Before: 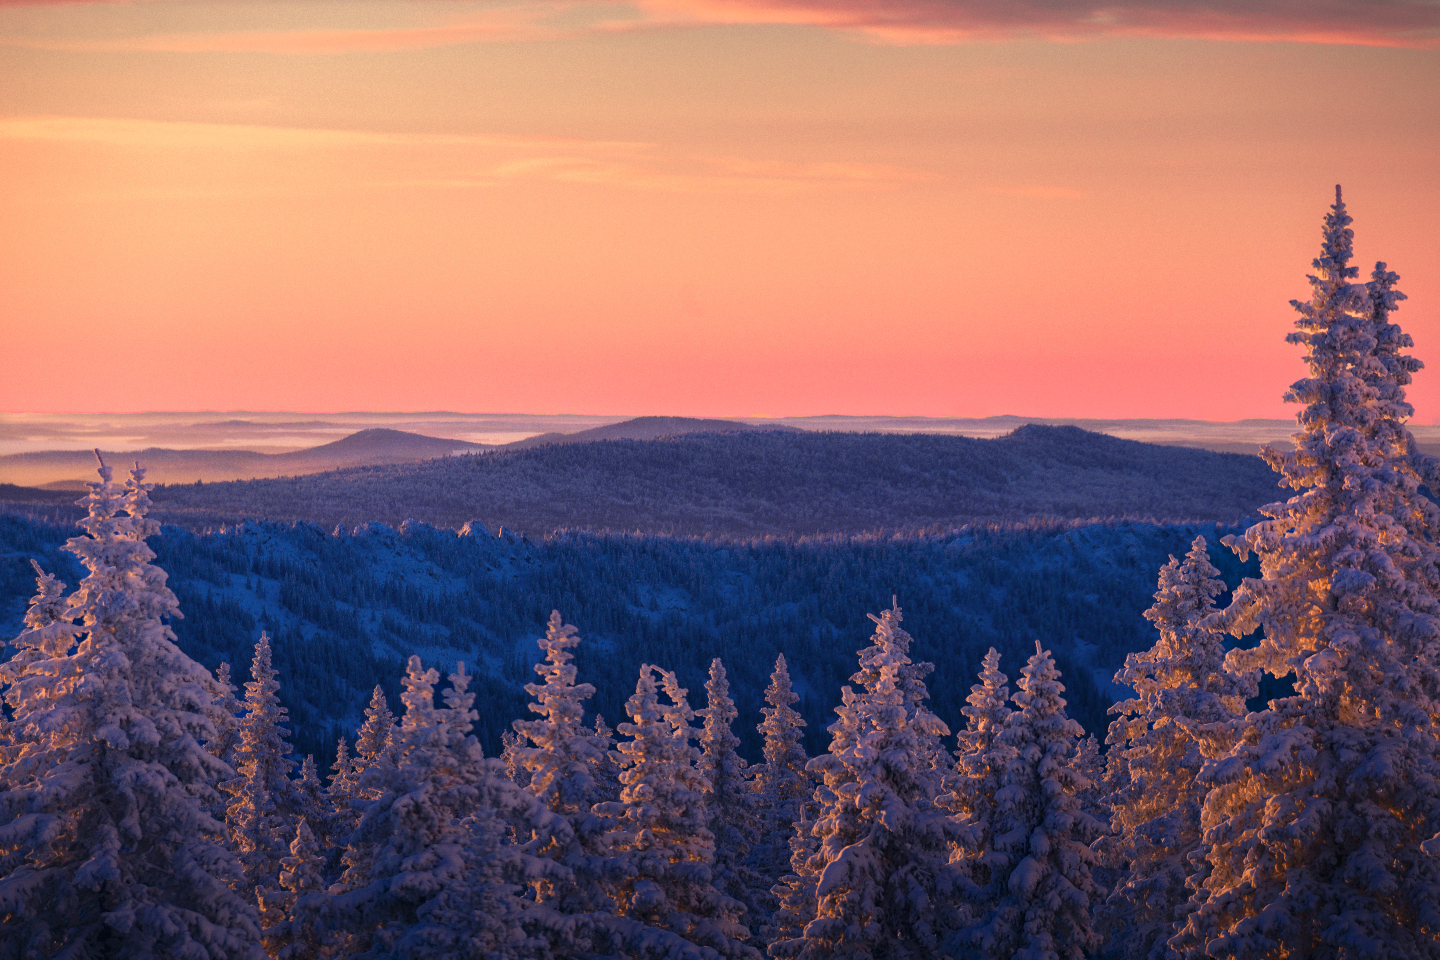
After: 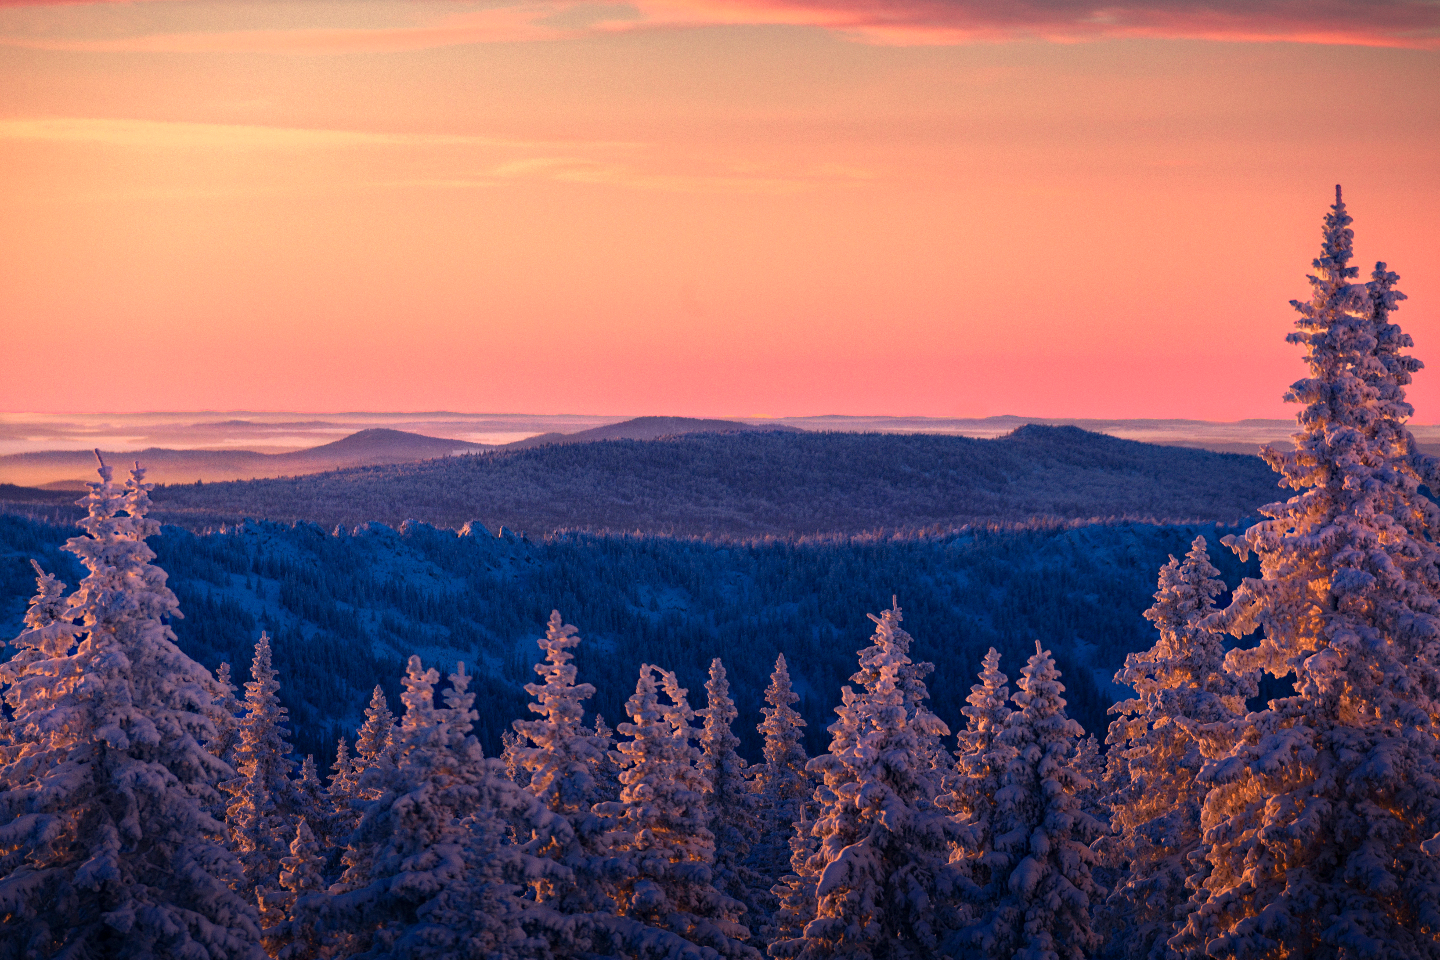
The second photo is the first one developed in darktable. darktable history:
contrast brightness saturation: saturation -0.05
haze removal: compatibility mode true, adaptive false
